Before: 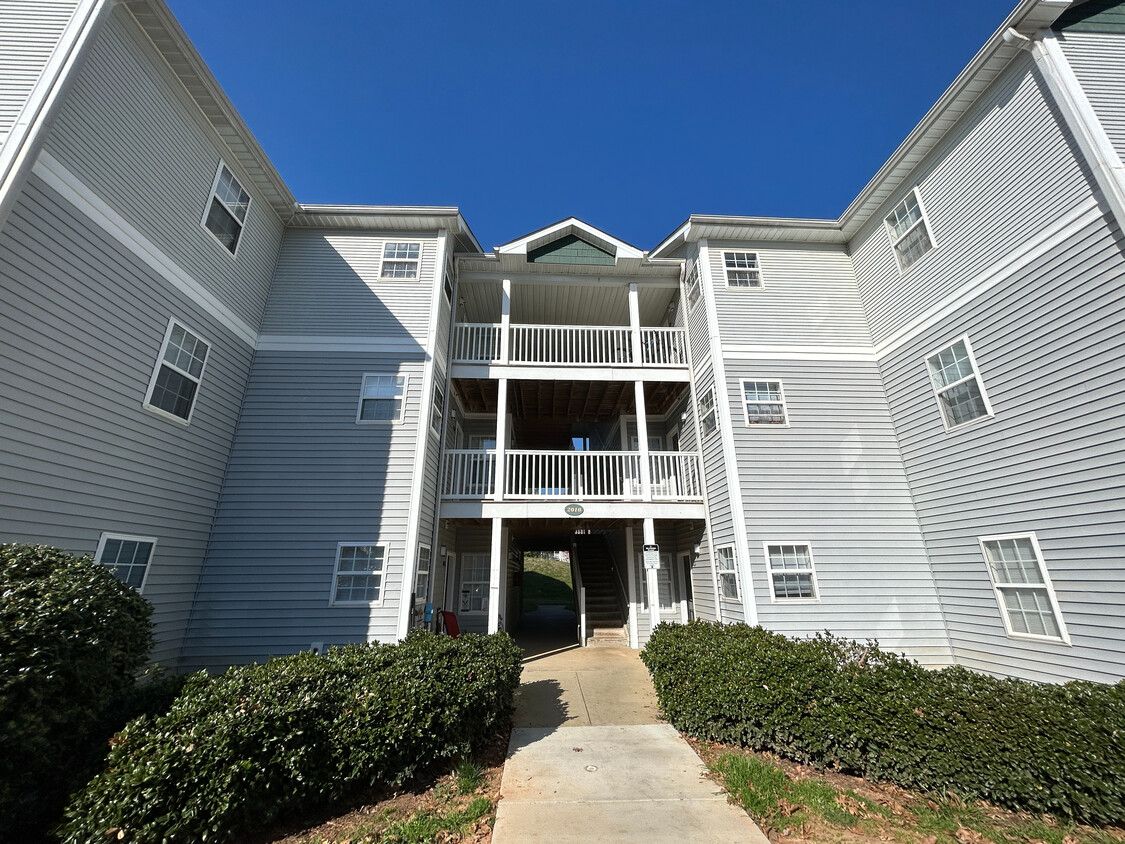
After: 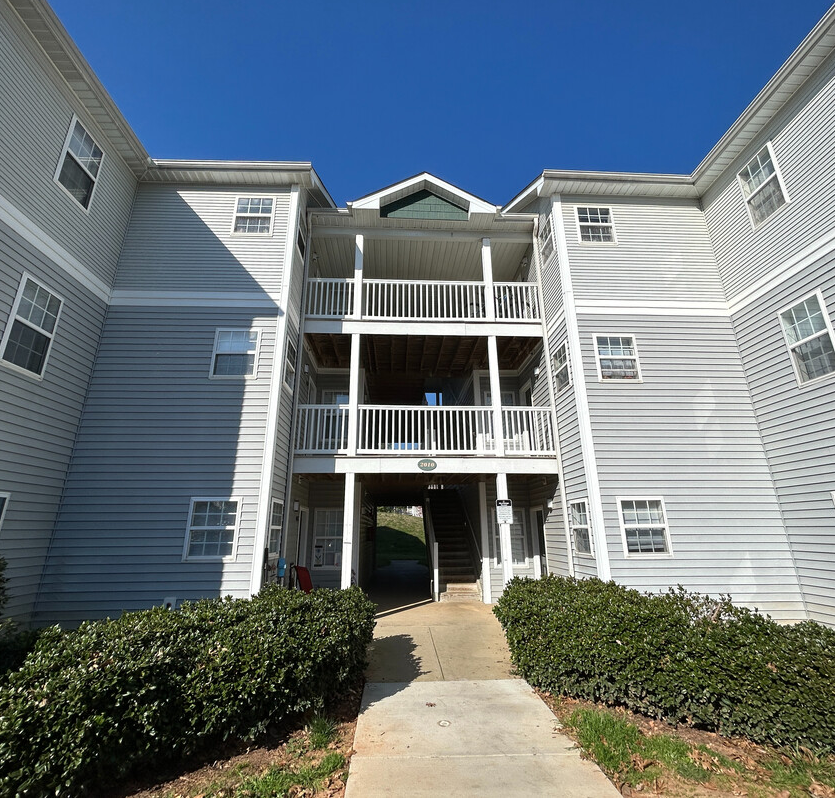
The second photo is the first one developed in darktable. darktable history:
crop and rotate: left 13.125%, top 5.339%, right 12.623%
